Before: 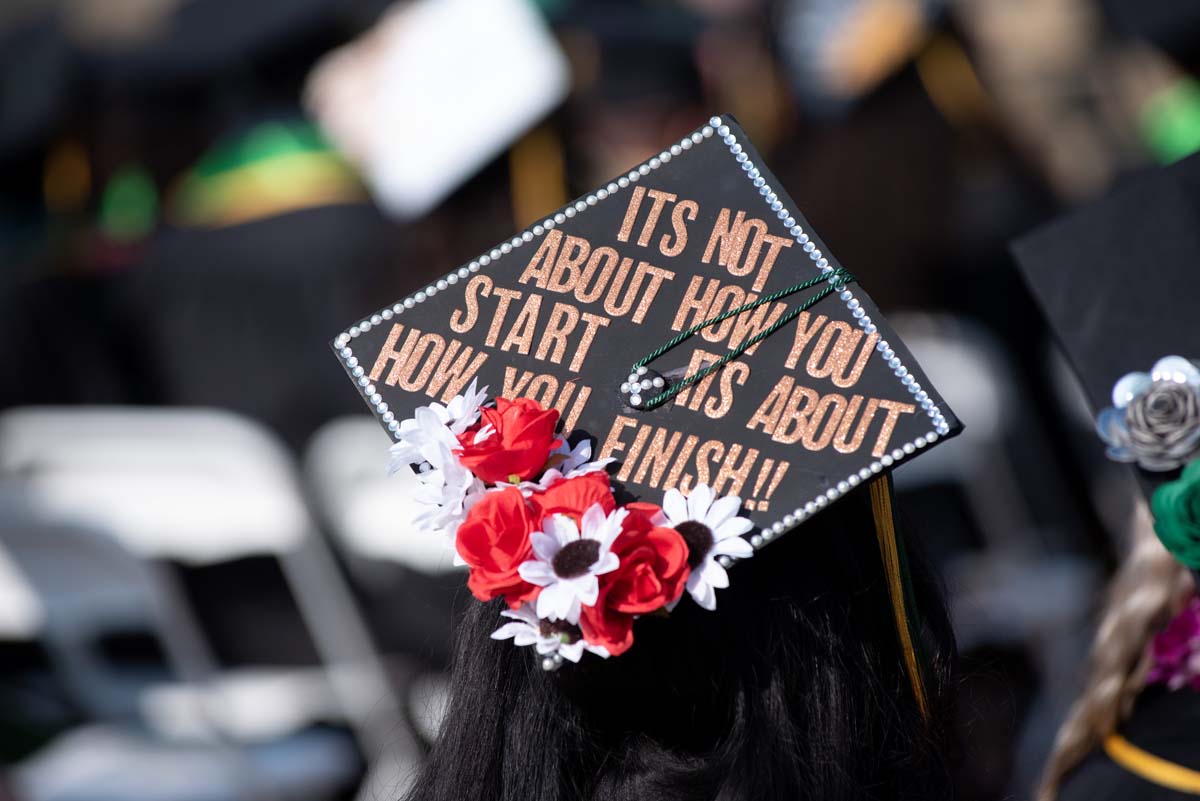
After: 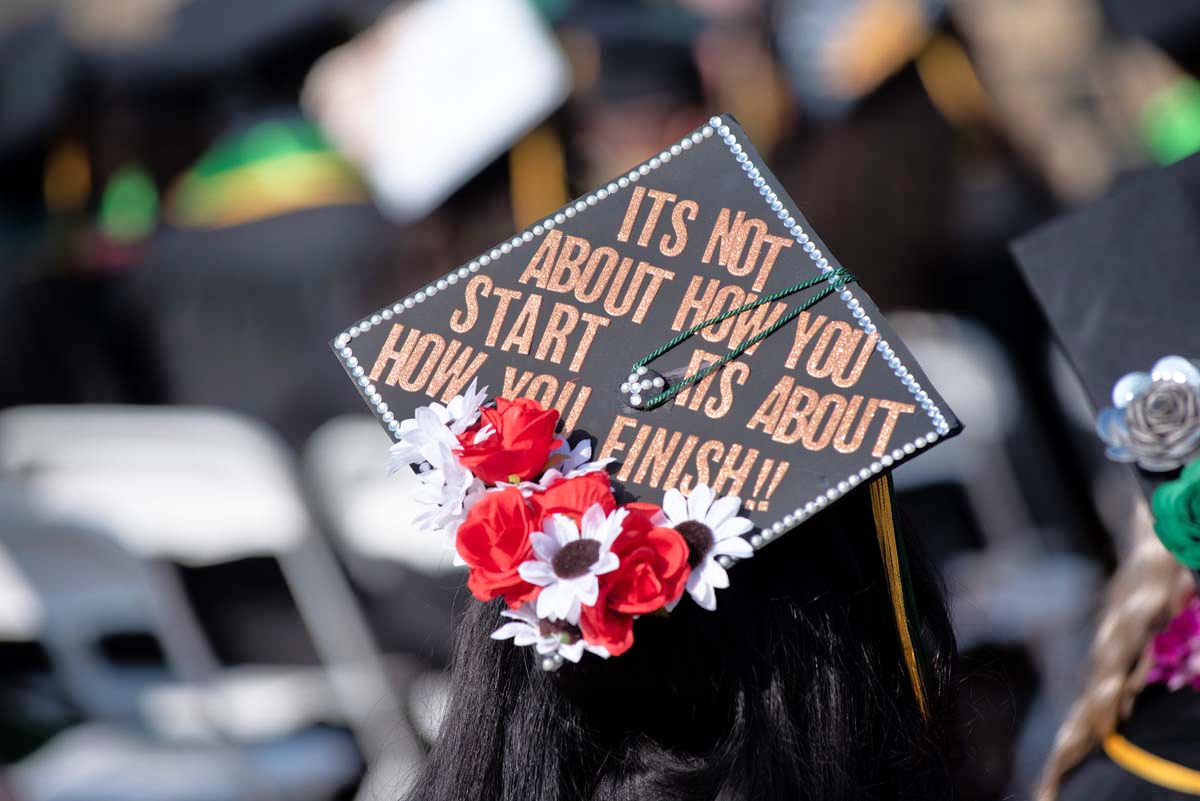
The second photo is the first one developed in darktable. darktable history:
tone equalizer: -7 EV 0.155 EV, -6 EV 0.578 EV, -5 EV 1.17 EV, -4 EV 1.35 EV, -3 EV 1.16 EV, -2 EV 0.6 EV, -1 EV 0.164 EV
